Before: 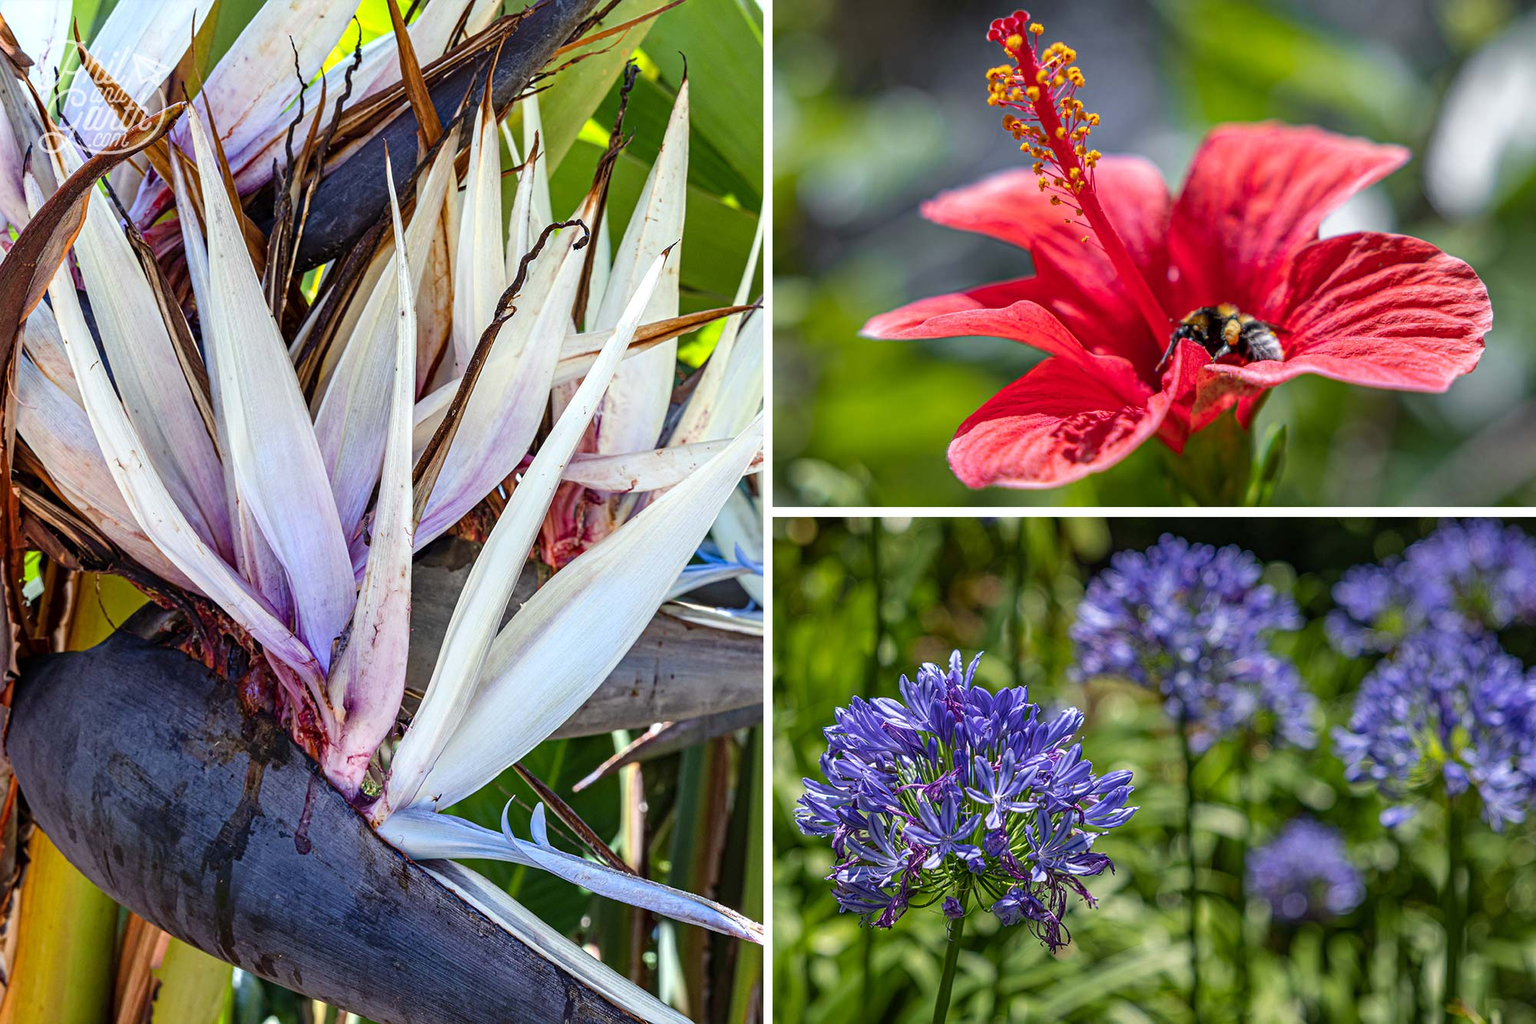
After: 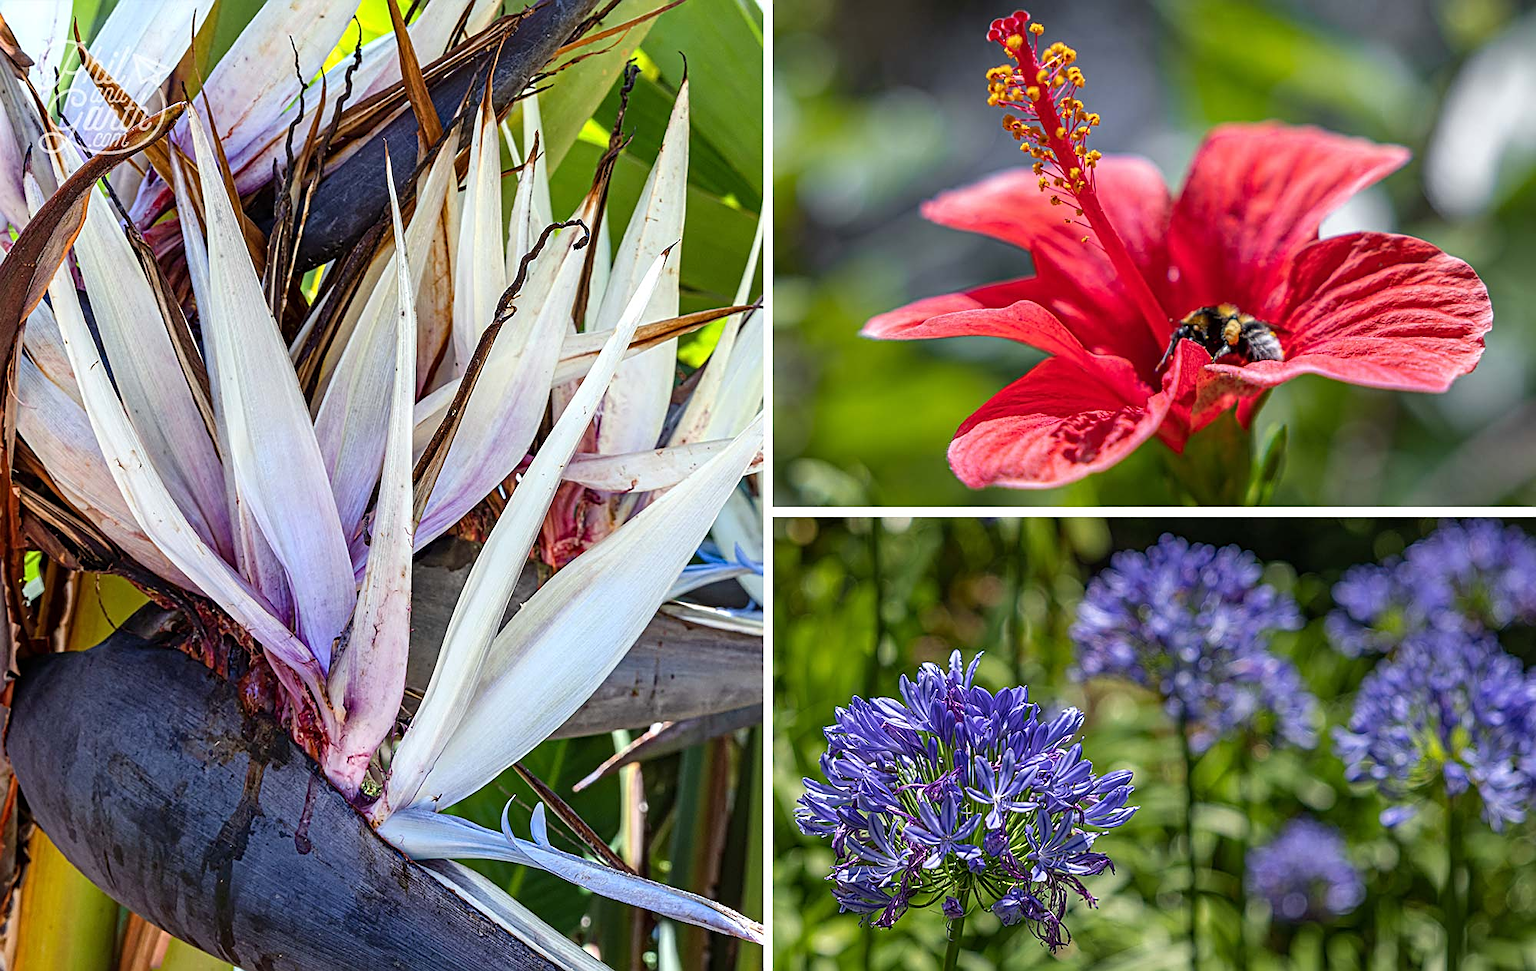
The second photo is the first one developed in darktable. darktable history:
sharpen: on, module defaults
crop and rotate: top 0.005%, bottom 5.046%
